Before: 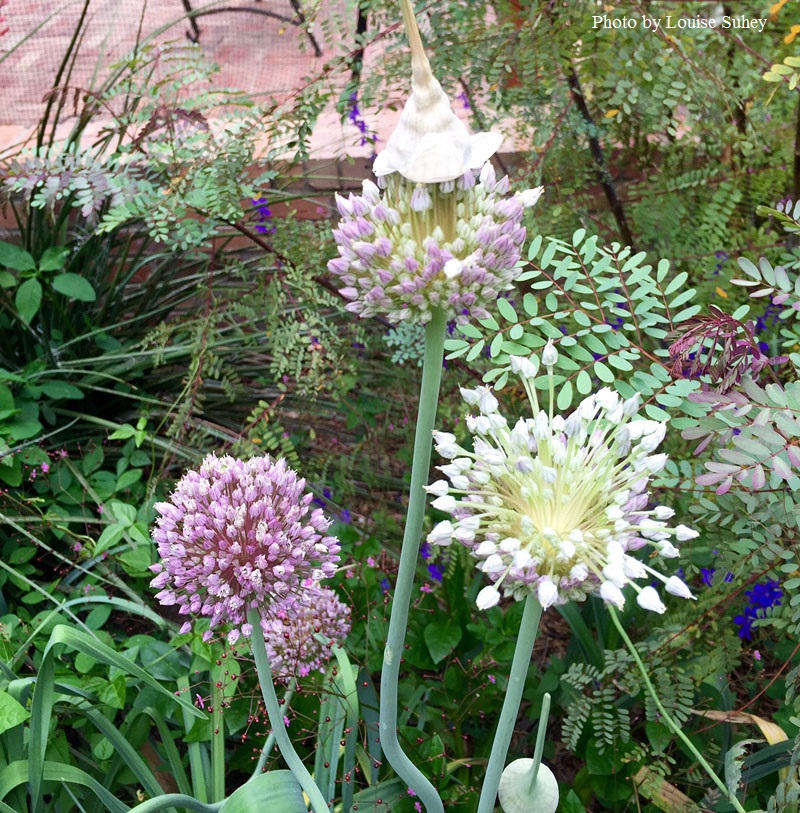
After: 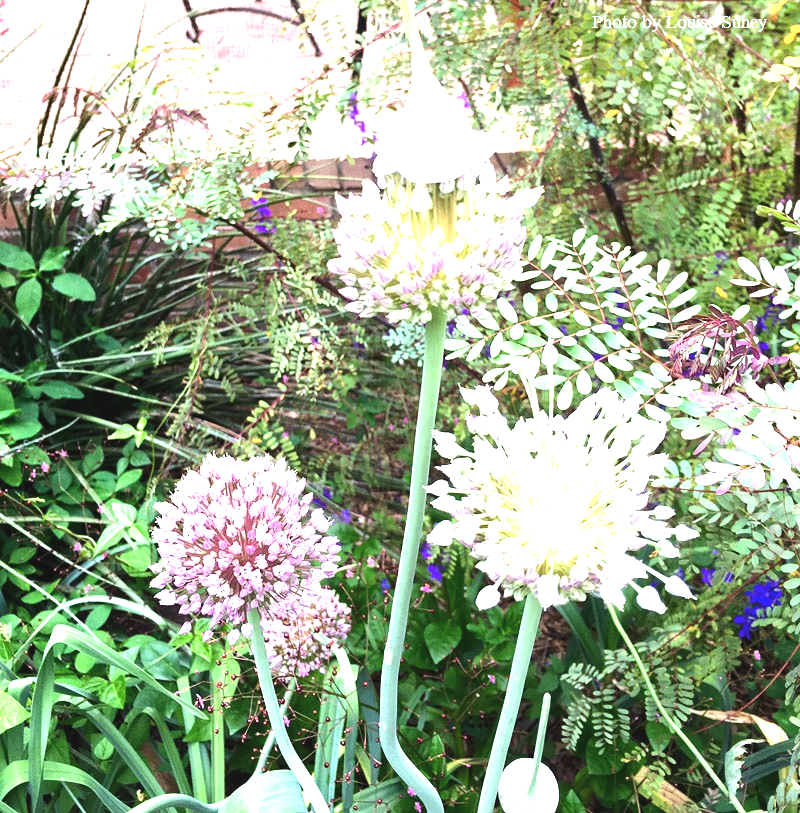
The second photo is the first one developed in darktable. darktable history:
exposure: black level correction -0.005, exposure 1.002 EV, compensate highlight preservation false
tone equalizer: -8 EV -0.725 EV, -7 EV -0.709 EV, -6 EV -0.58 EV, -5 EV -0.418 EV, -3 EV 0.395 EV, -2 EV 0.6 EV, -1 EV 0.693 EV, +0 EV 0.77 EV, edges refinement/feathering 500, mask exposure compensation -1.57 EV, preserve details no
